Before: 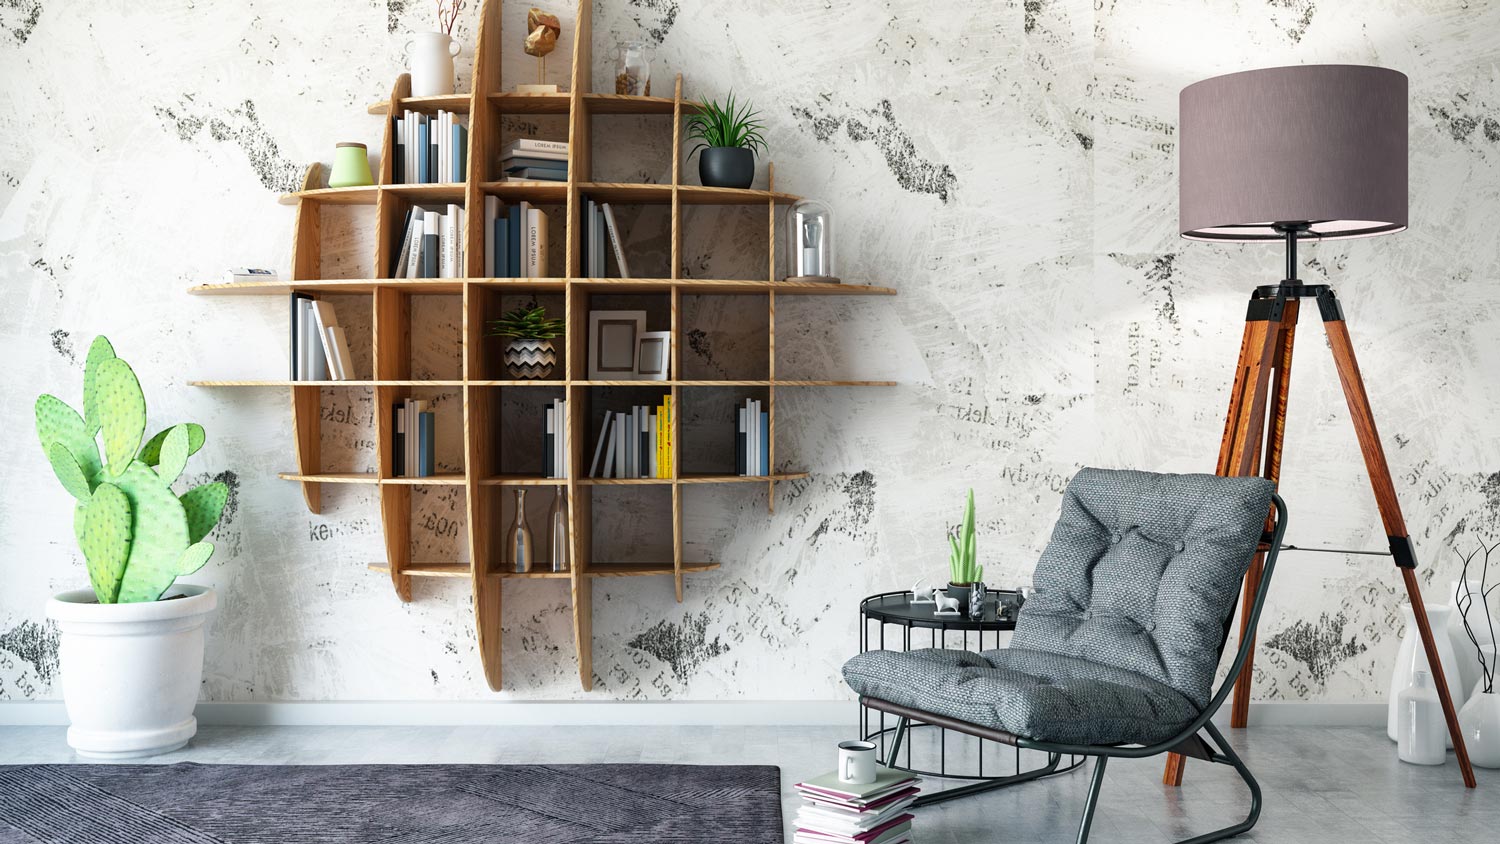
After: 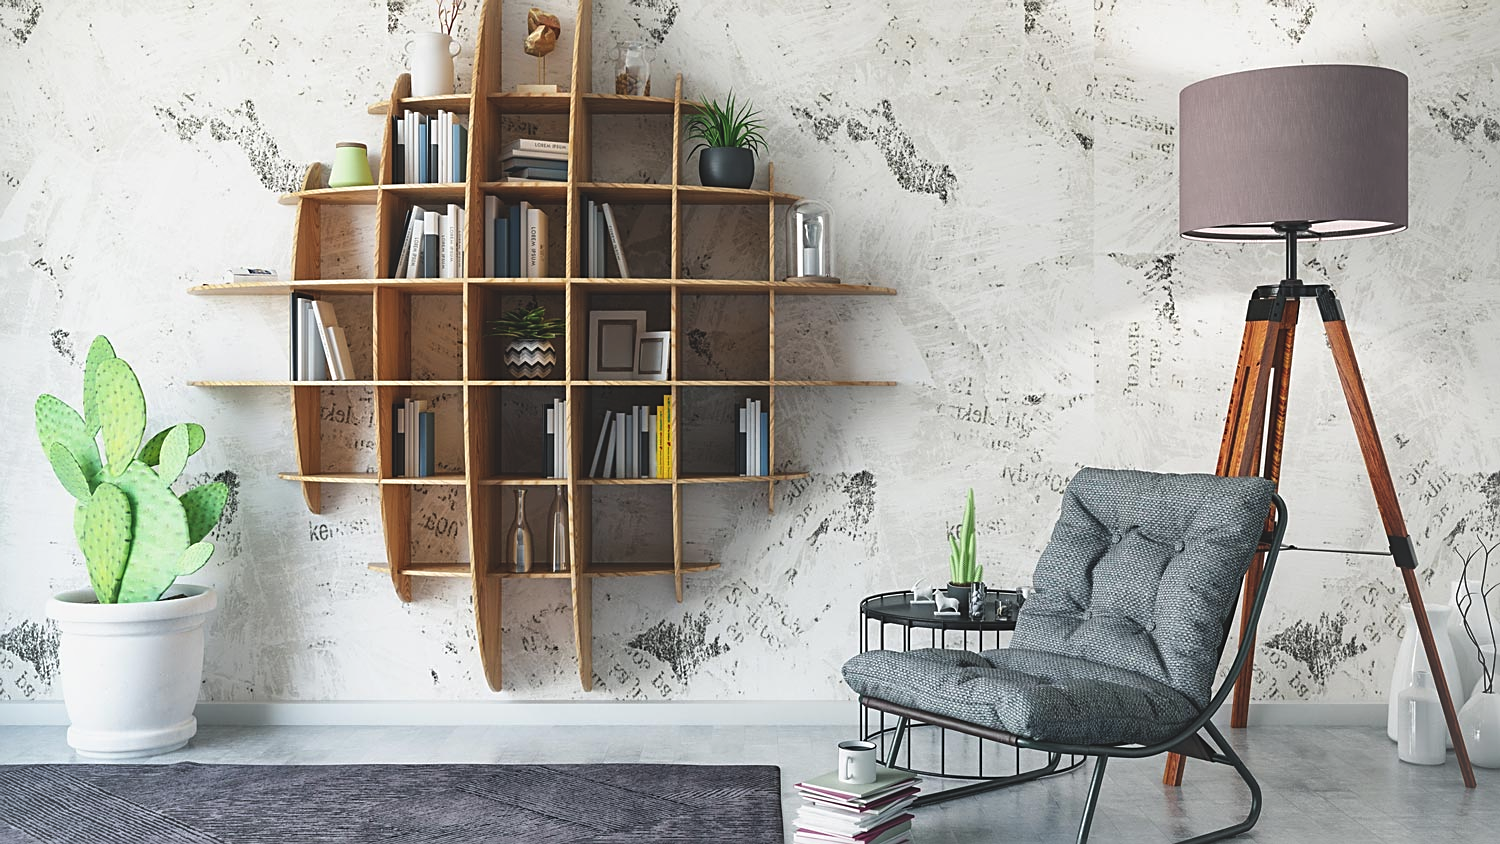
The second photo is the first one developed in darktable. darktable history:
exposure: black level correction -0.015, exposure -0.135 EV, compensate highlight preservation false
vignetting: fall-off start 73.23%, brightness 0.031, saturation 0, dithering 16-bit output
sharpen: on, module defaults
